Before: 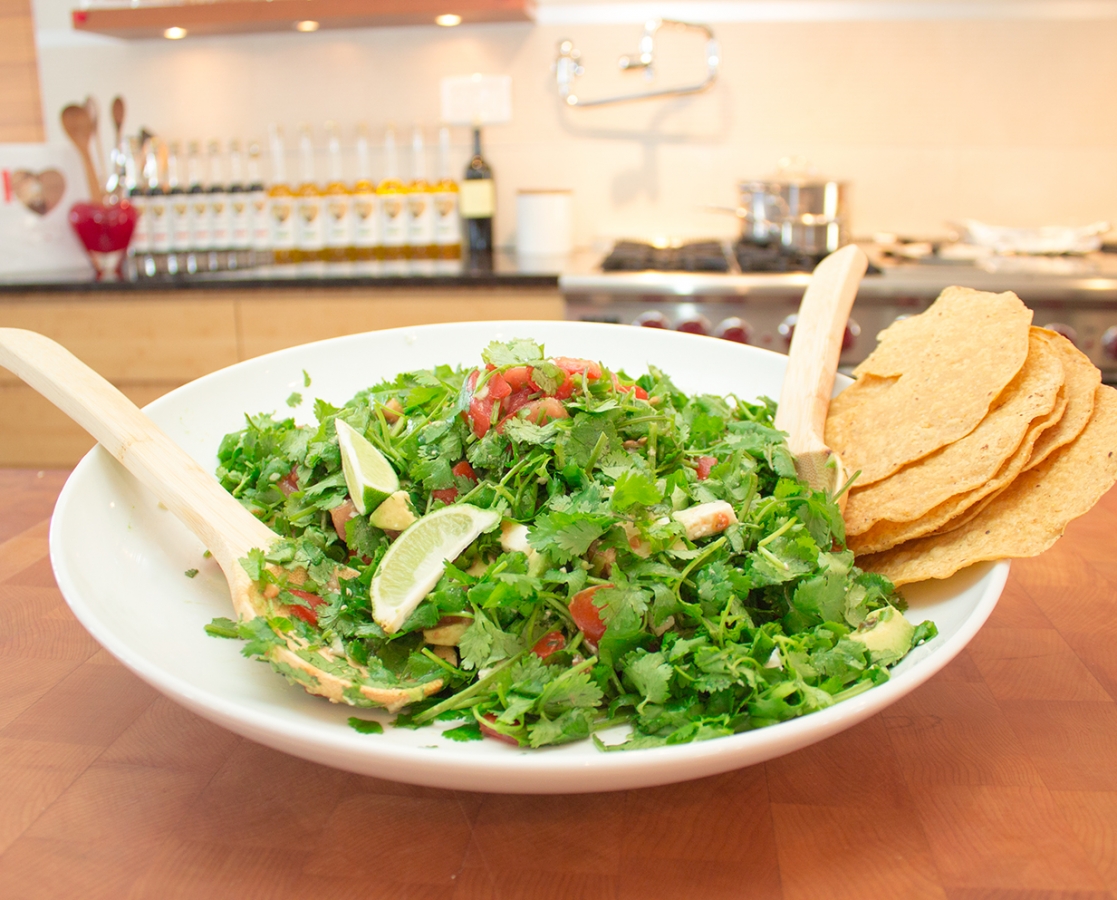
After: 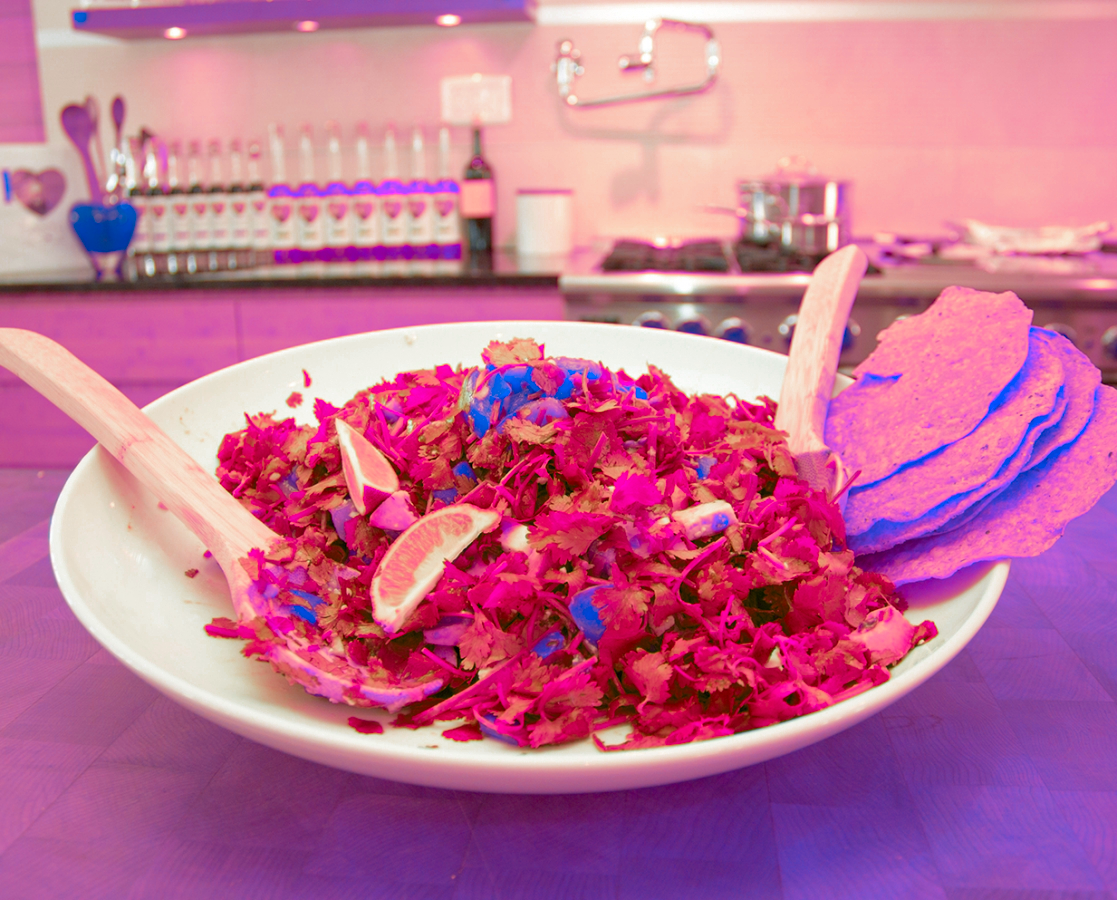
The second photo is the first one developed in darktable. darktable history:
haze removal: compatibility mode true, adaptive false
shadows and highlights: shadows 25, highlights -25
color zones: curves: ch0 [(0.826, 0.353)]; ch1 [(0.242, 0.647) (0.889, 0.342)]; ch2 [(0.246, 0.089) (0.969, 0.068)]
